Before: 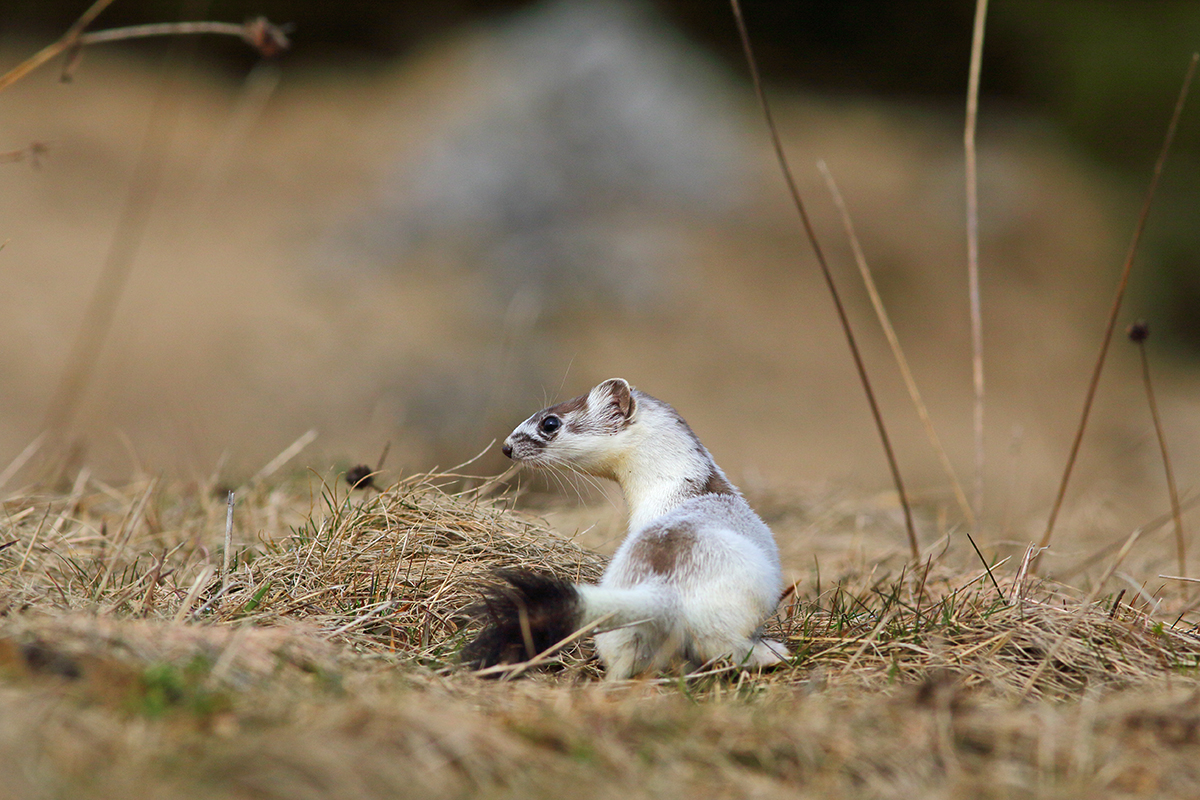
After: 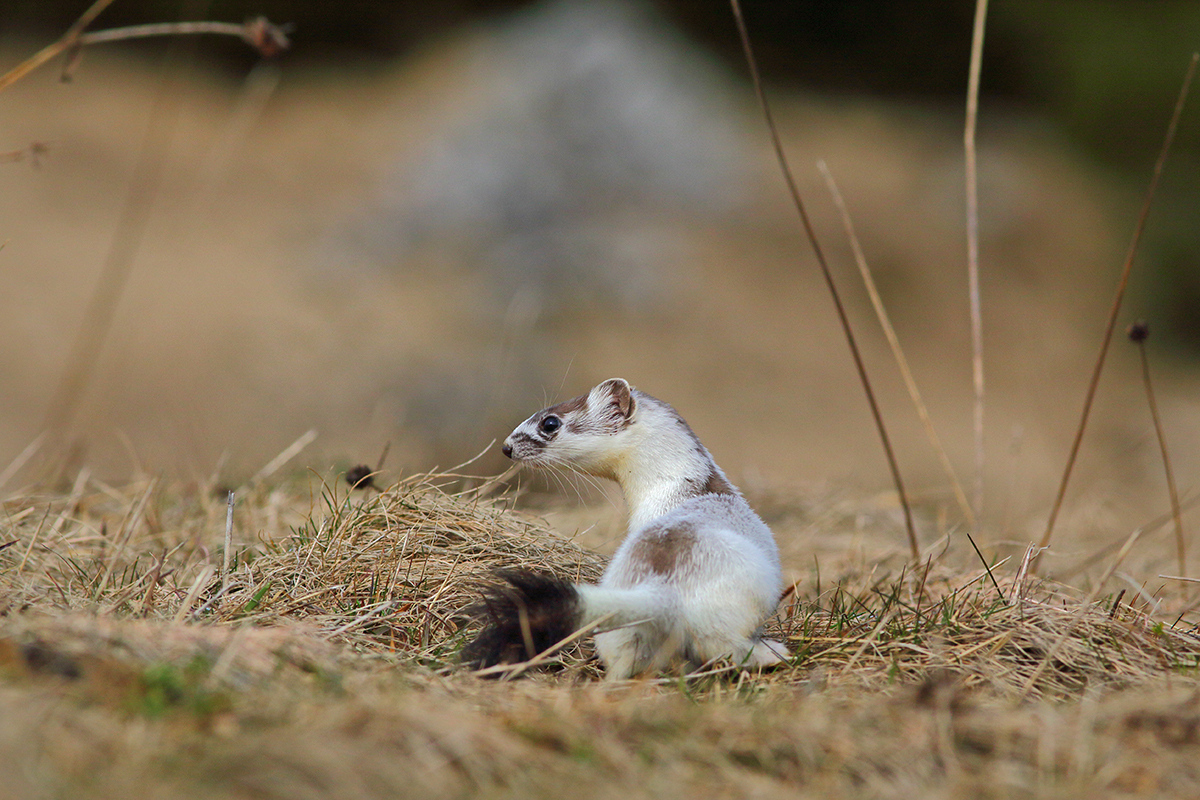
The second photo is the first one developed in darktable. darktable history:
shadows and highlights: shadows 25.5, highlights -70.09
